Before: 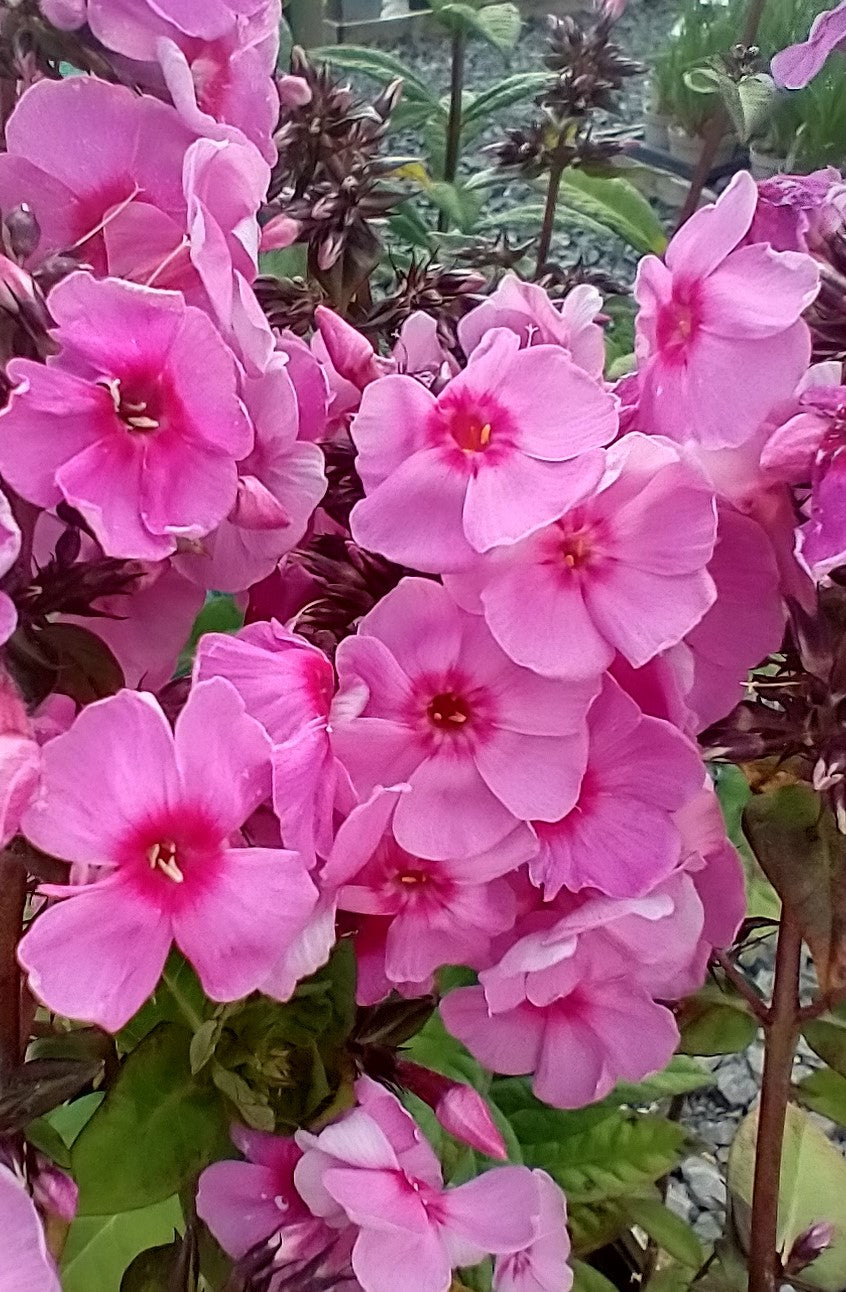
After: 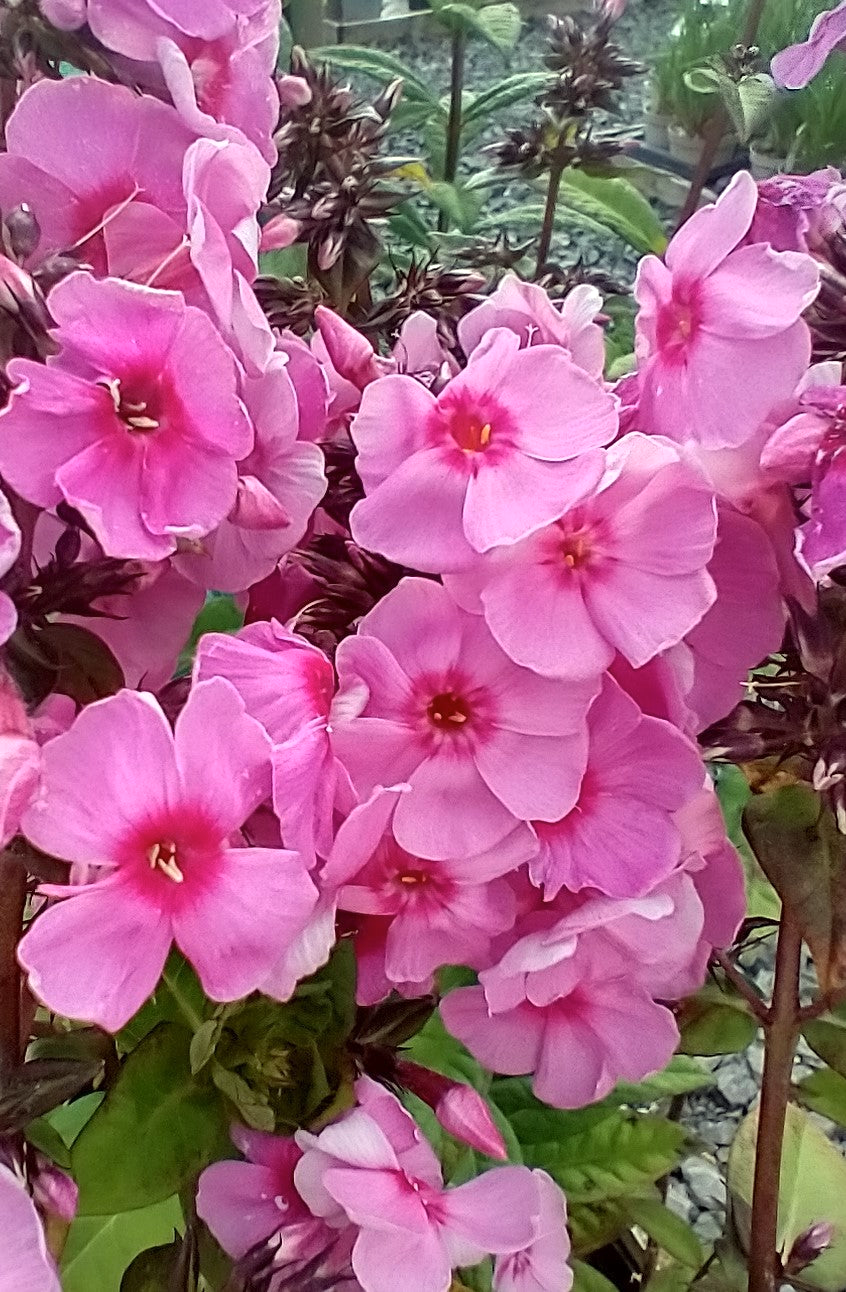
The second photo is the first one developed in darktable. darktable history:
exposure: exposure 0.2 EV, compensate highlight preservation false
color correction: highlights a* -4.73, highlights b* 5.06, saturation 0.97
